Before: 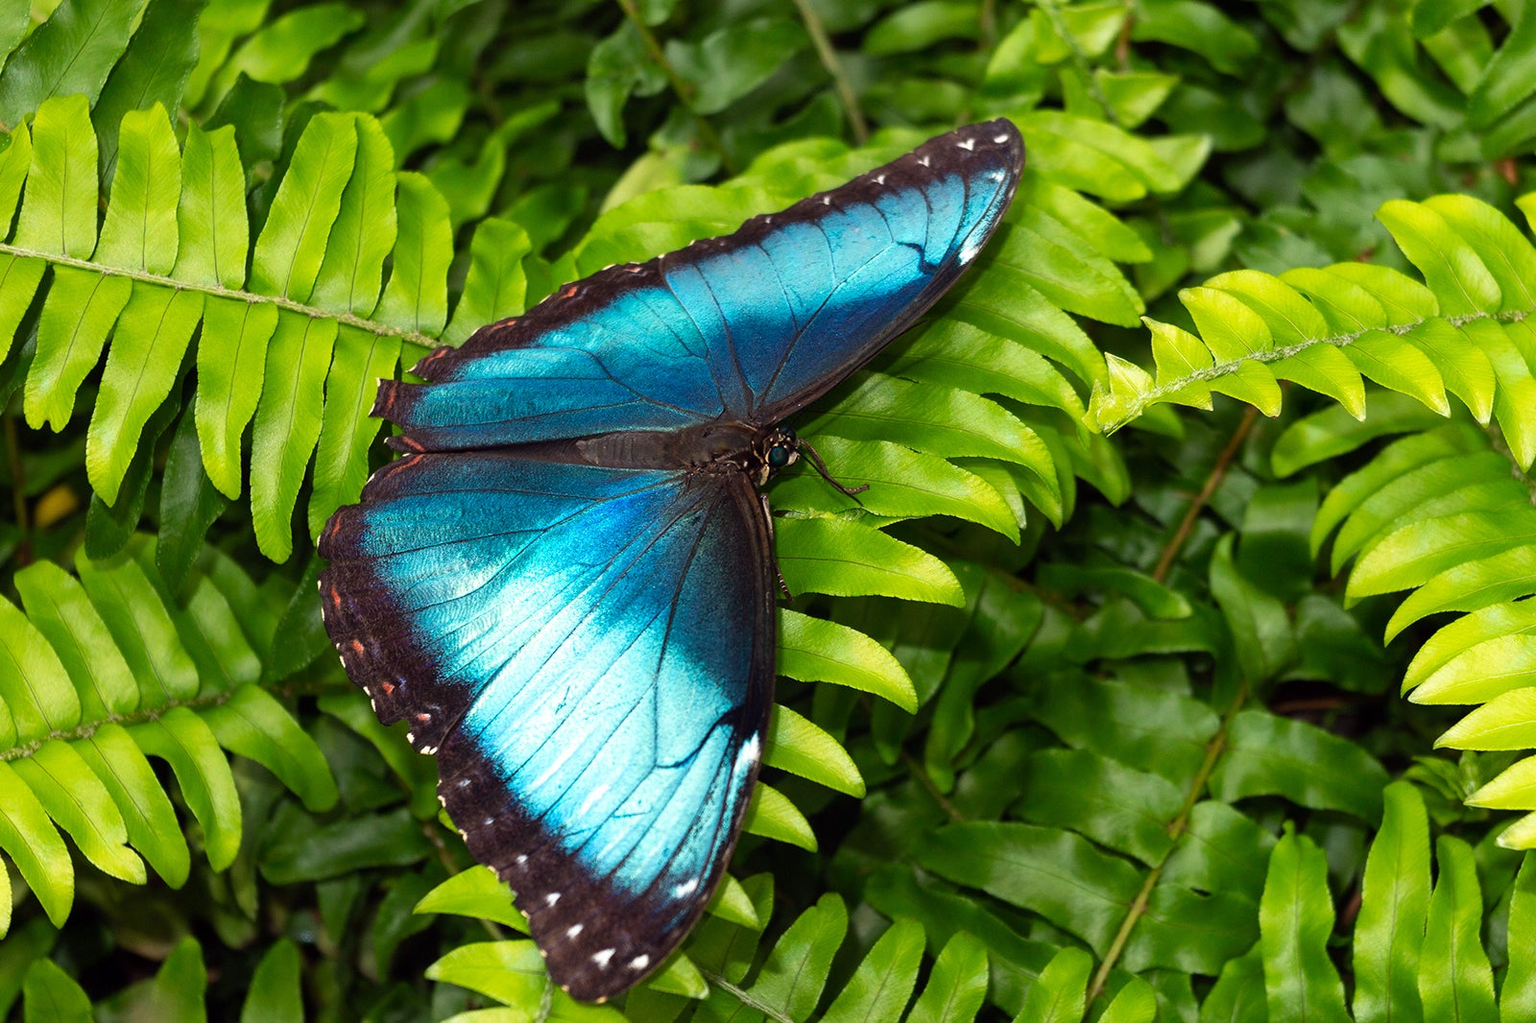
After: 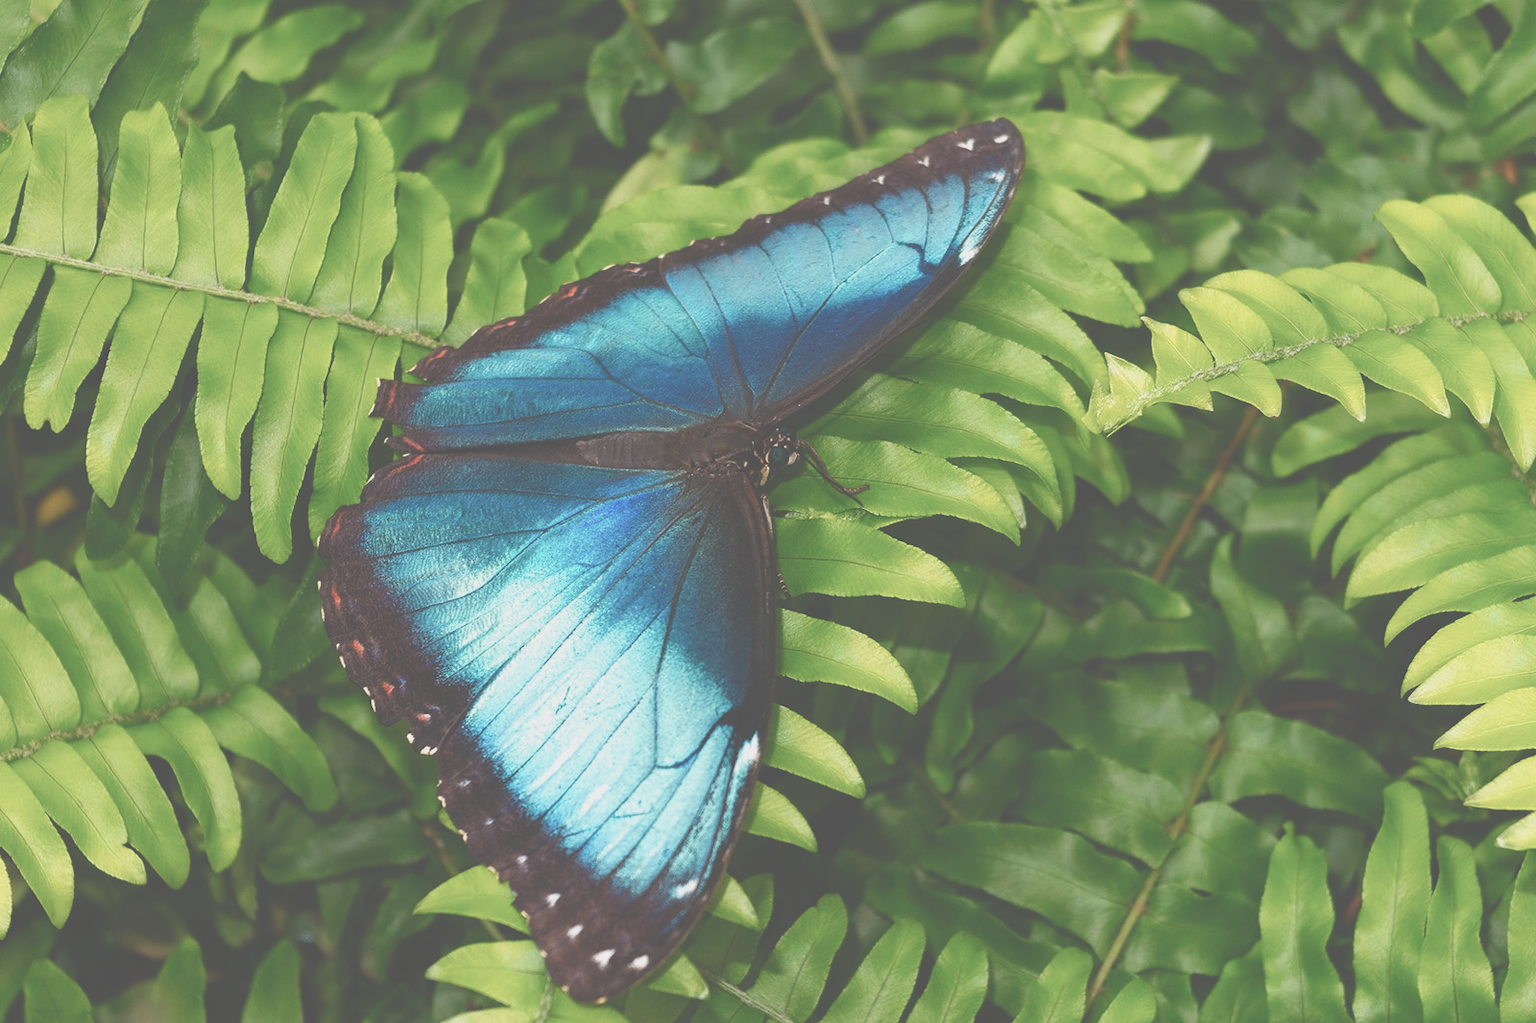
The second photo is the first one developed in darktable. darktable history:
exposure: black level correction -0.087, compensate highlight preservation false
color balance rgb: shadows lift › chroma 1%, shadows lift › hue 113°, highlights gain › chroma 0.2%, highlights gain › hue 333°, perceptual saturation grading › global saturation 20%, perceptual saturation grading › highlights -50%, perceptual saturation grading › shadows 25%, contrast -10%
